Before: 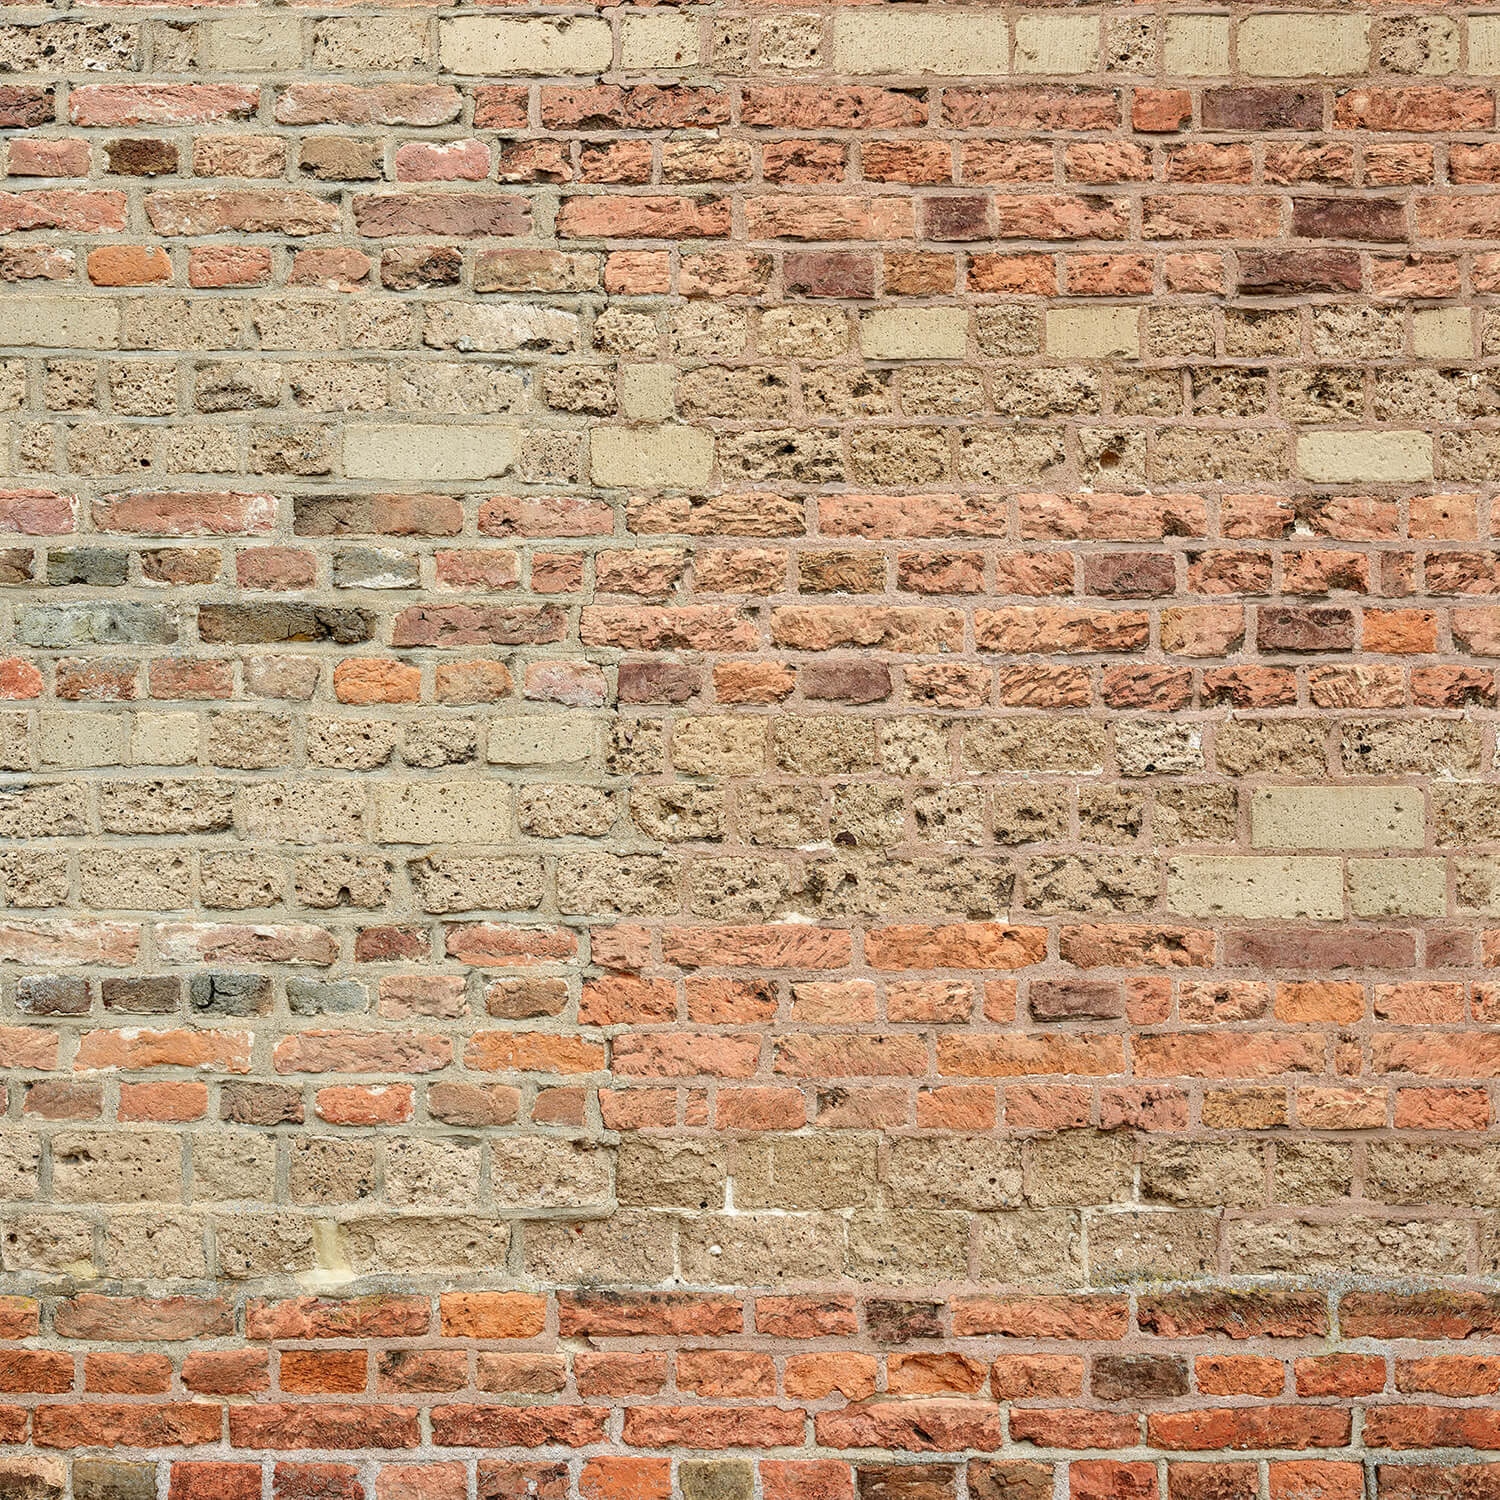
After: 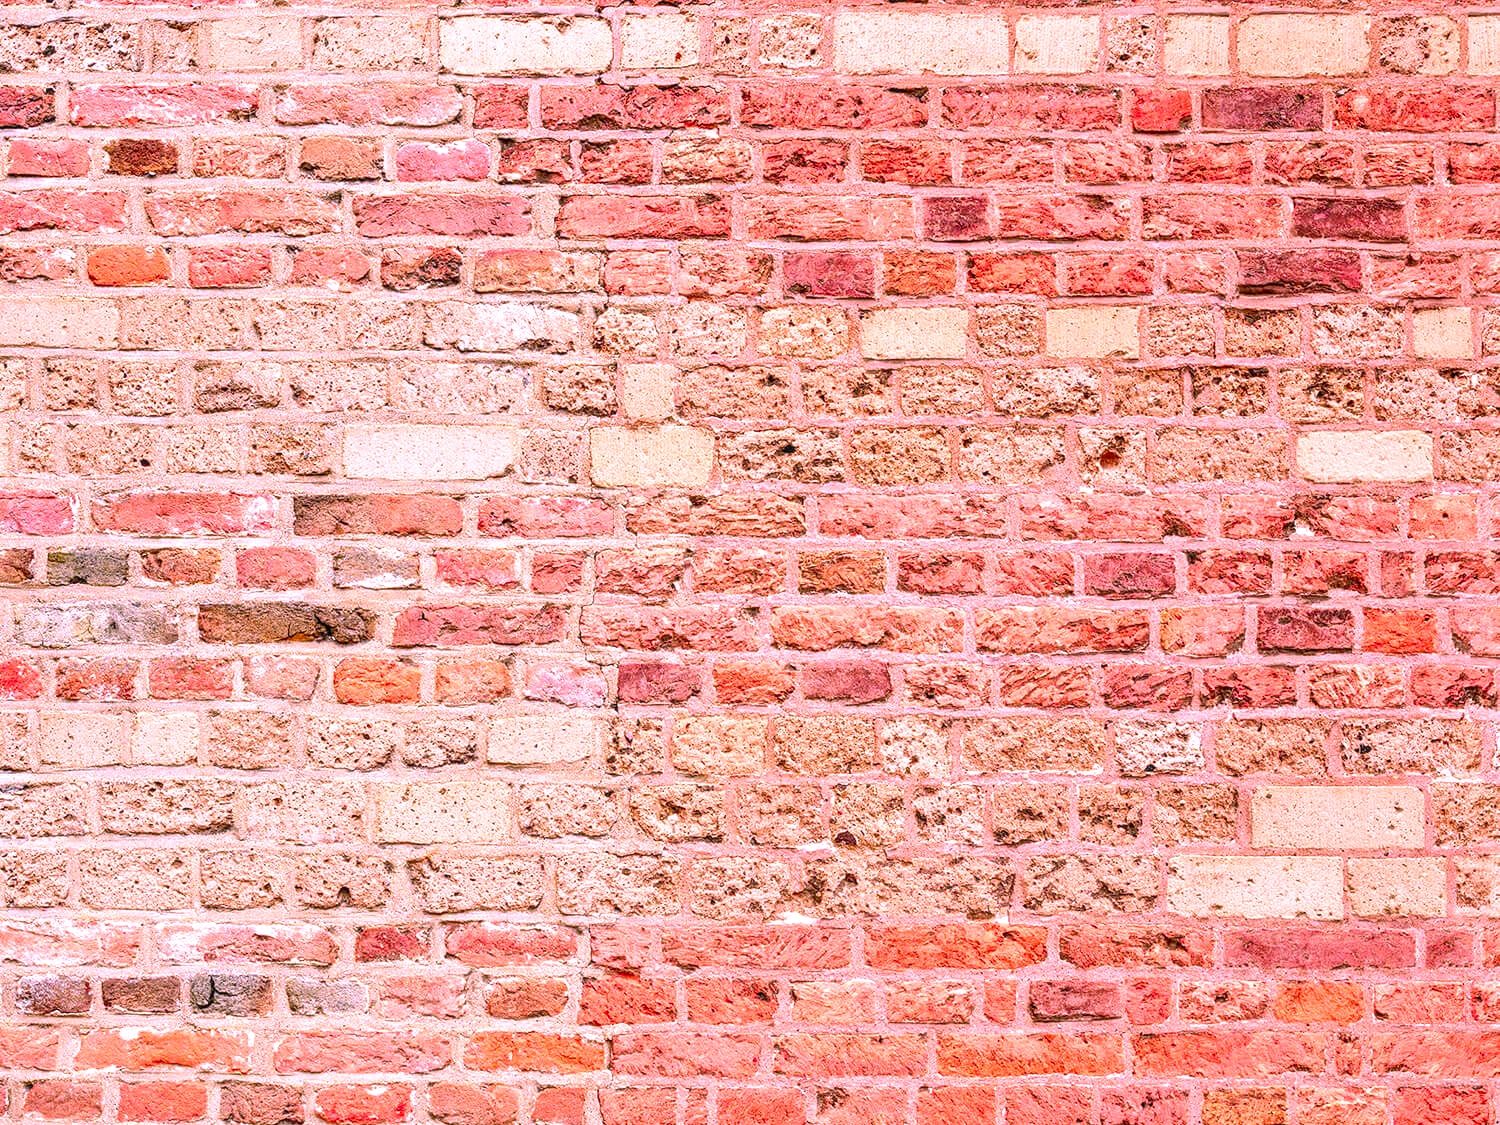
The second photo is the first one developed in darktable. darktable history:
crop: bottom 24.988%
color correction: highlights a* 19.5, highlights b* -11.53, saturation 1.69
tone equalizer: on, module defaults
exposure: black level correction 0, exposure 0.7 EV, compensate exposure bias true, compensate highlight preservation false
local contrast: on, module defaults
